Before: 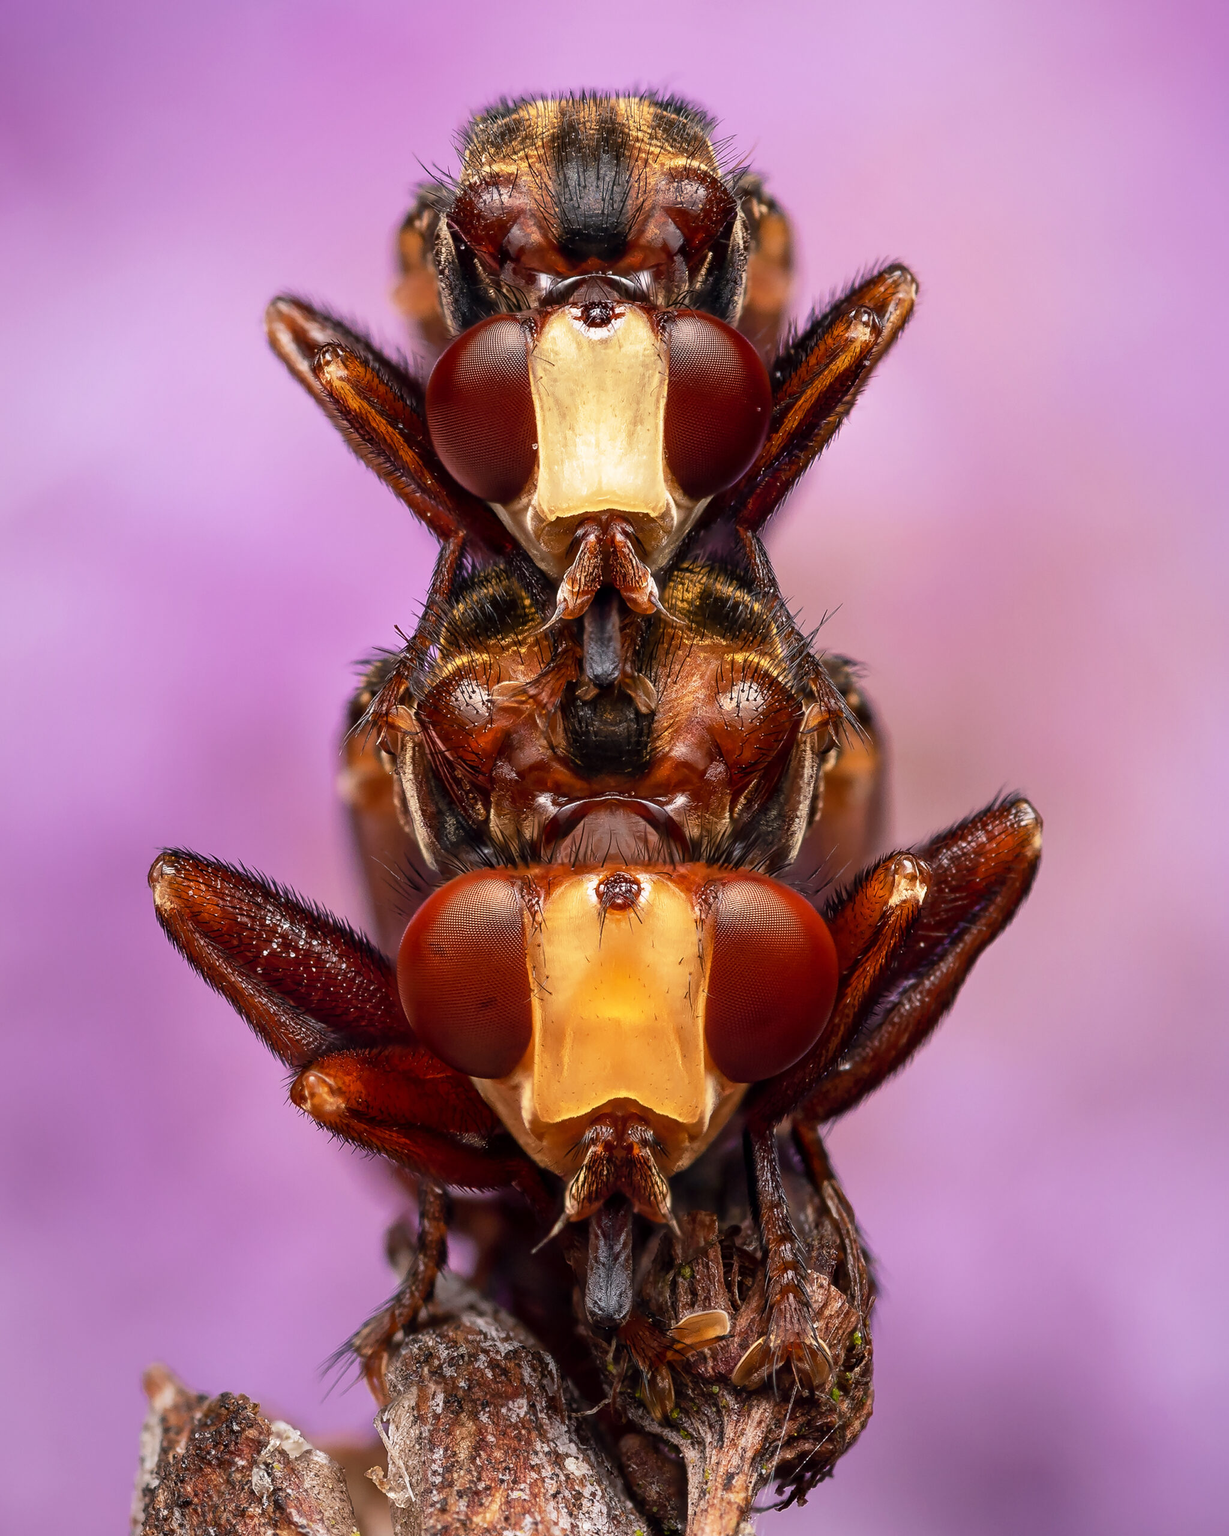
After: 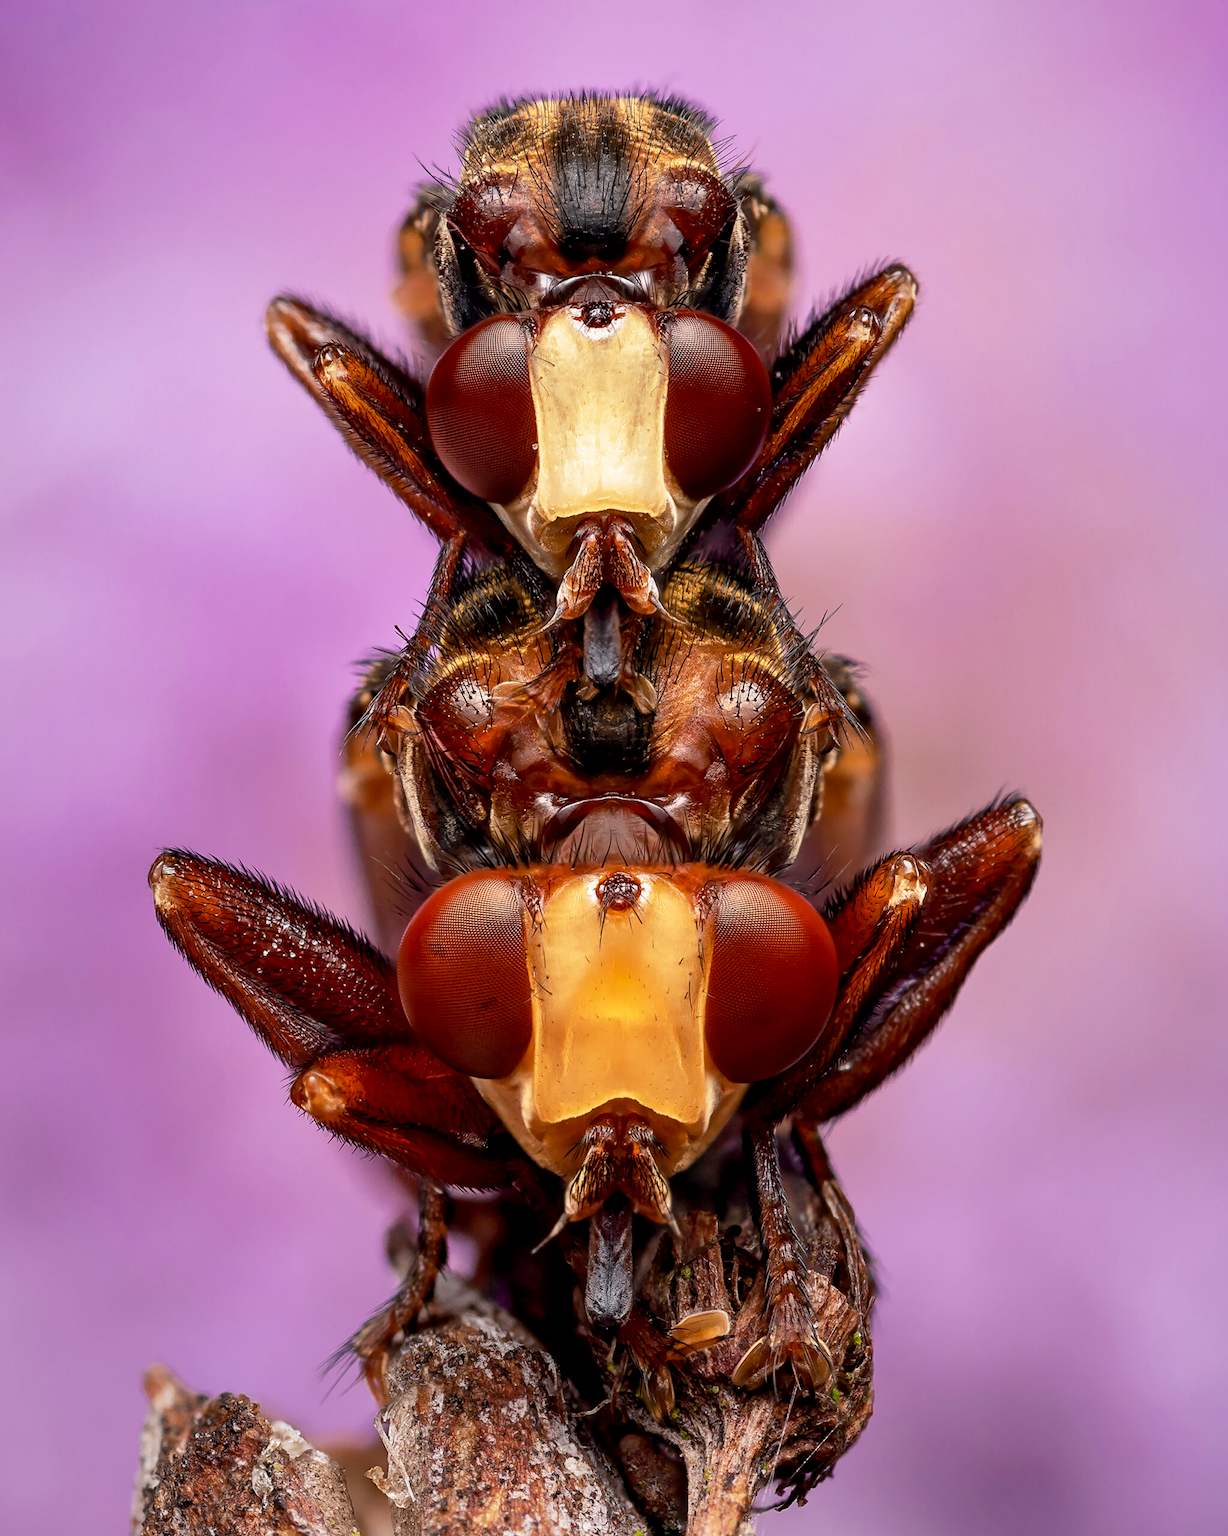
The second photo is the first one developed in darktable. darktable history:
shadows and highlights: shadows 29.55, highlights -30.36, low approximation 0.01, soften with gaussian
exposure: black level correction 0.005, exposure 0.016 EV, compensate highlight preservation false
